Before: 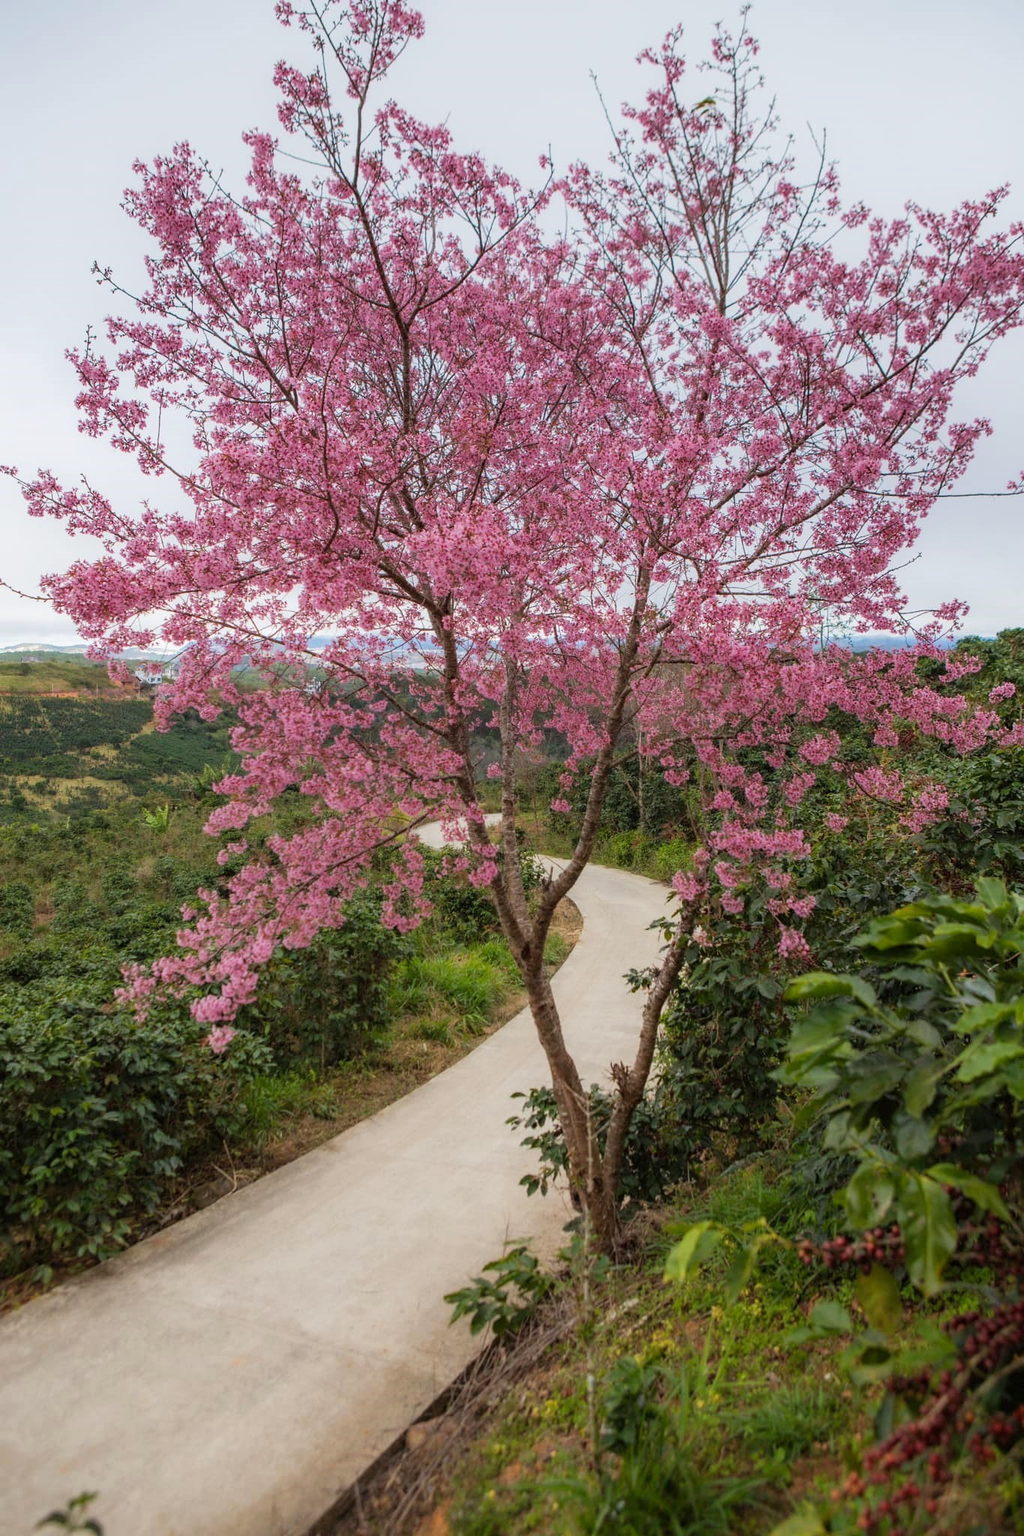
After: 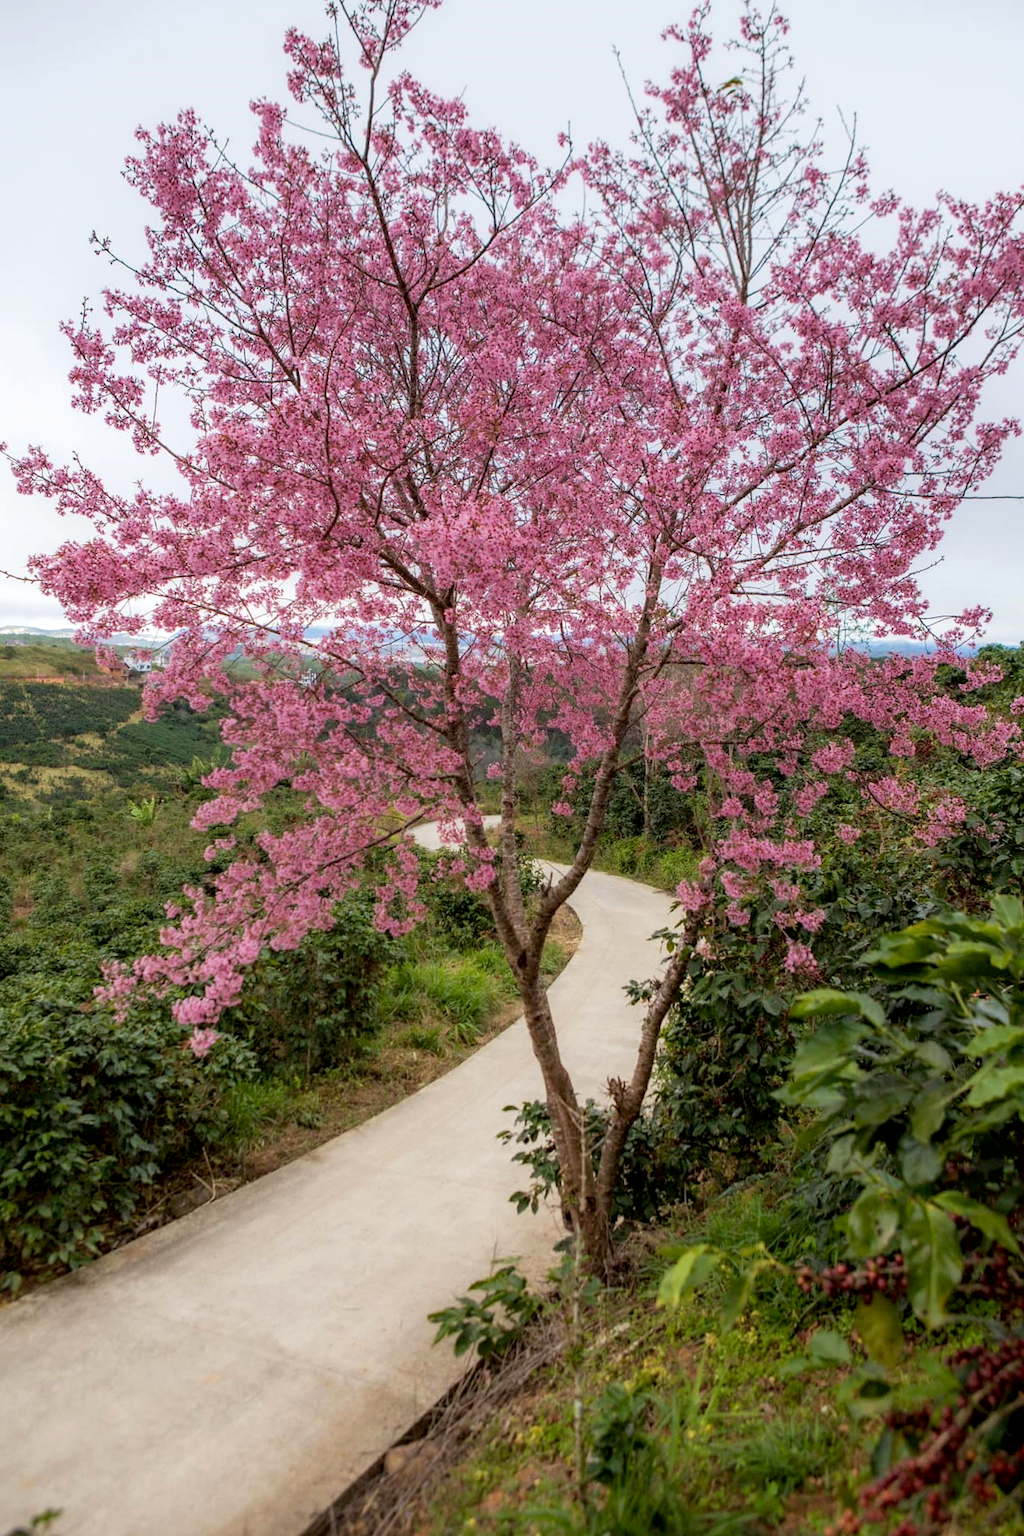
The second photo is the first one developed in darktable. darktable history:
velvia: strength 9.54%
crop and rotate: angle -1.5°
exposure: black level correction 0.007, exposure 0.156 EV, compensate highlight preservation false
contrast brightness saturation: saturation -0.092
